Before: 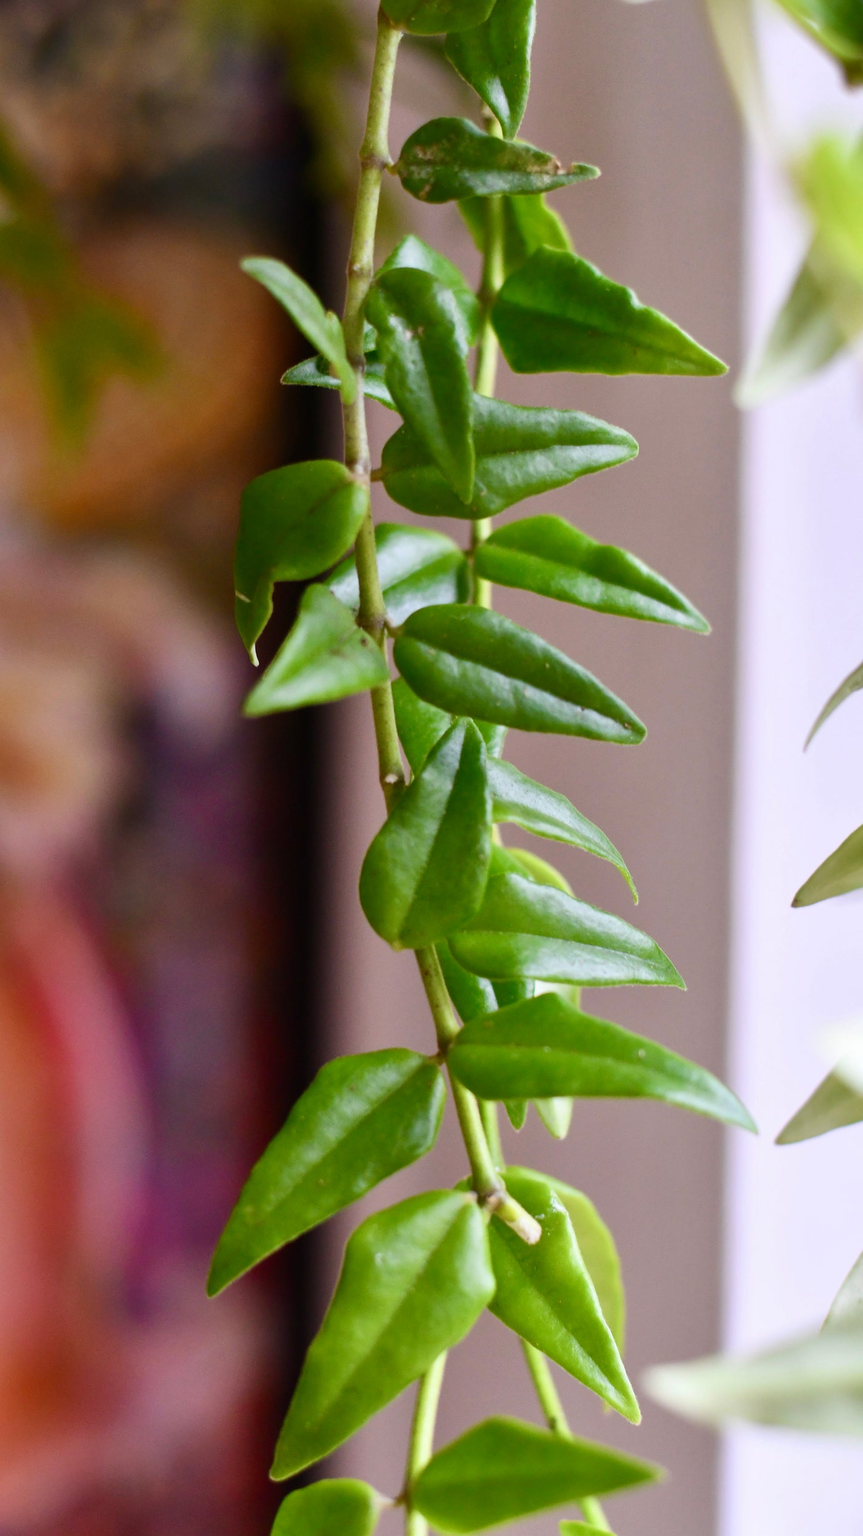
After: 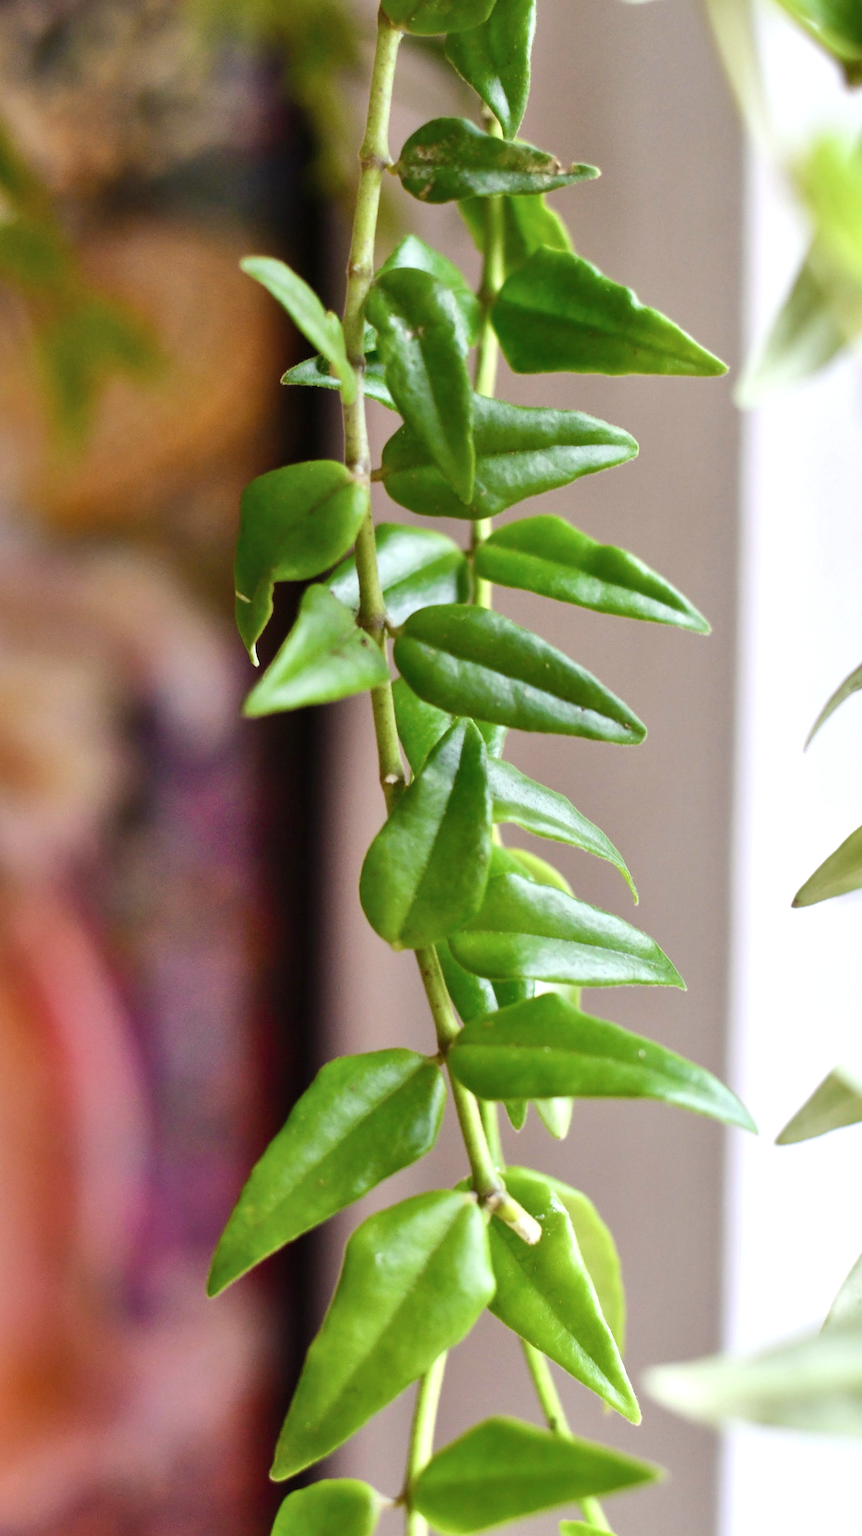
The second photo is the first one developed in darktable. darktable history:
color correction: highlights a* -4.63, highlights b* 5.05, saturation 0.951
shadows and highlights: radius 109.79, shadows 51.02, white point adjustment 9.14, highlights -5.87, highlights color adjustment 42.11%, soften with gaussian
